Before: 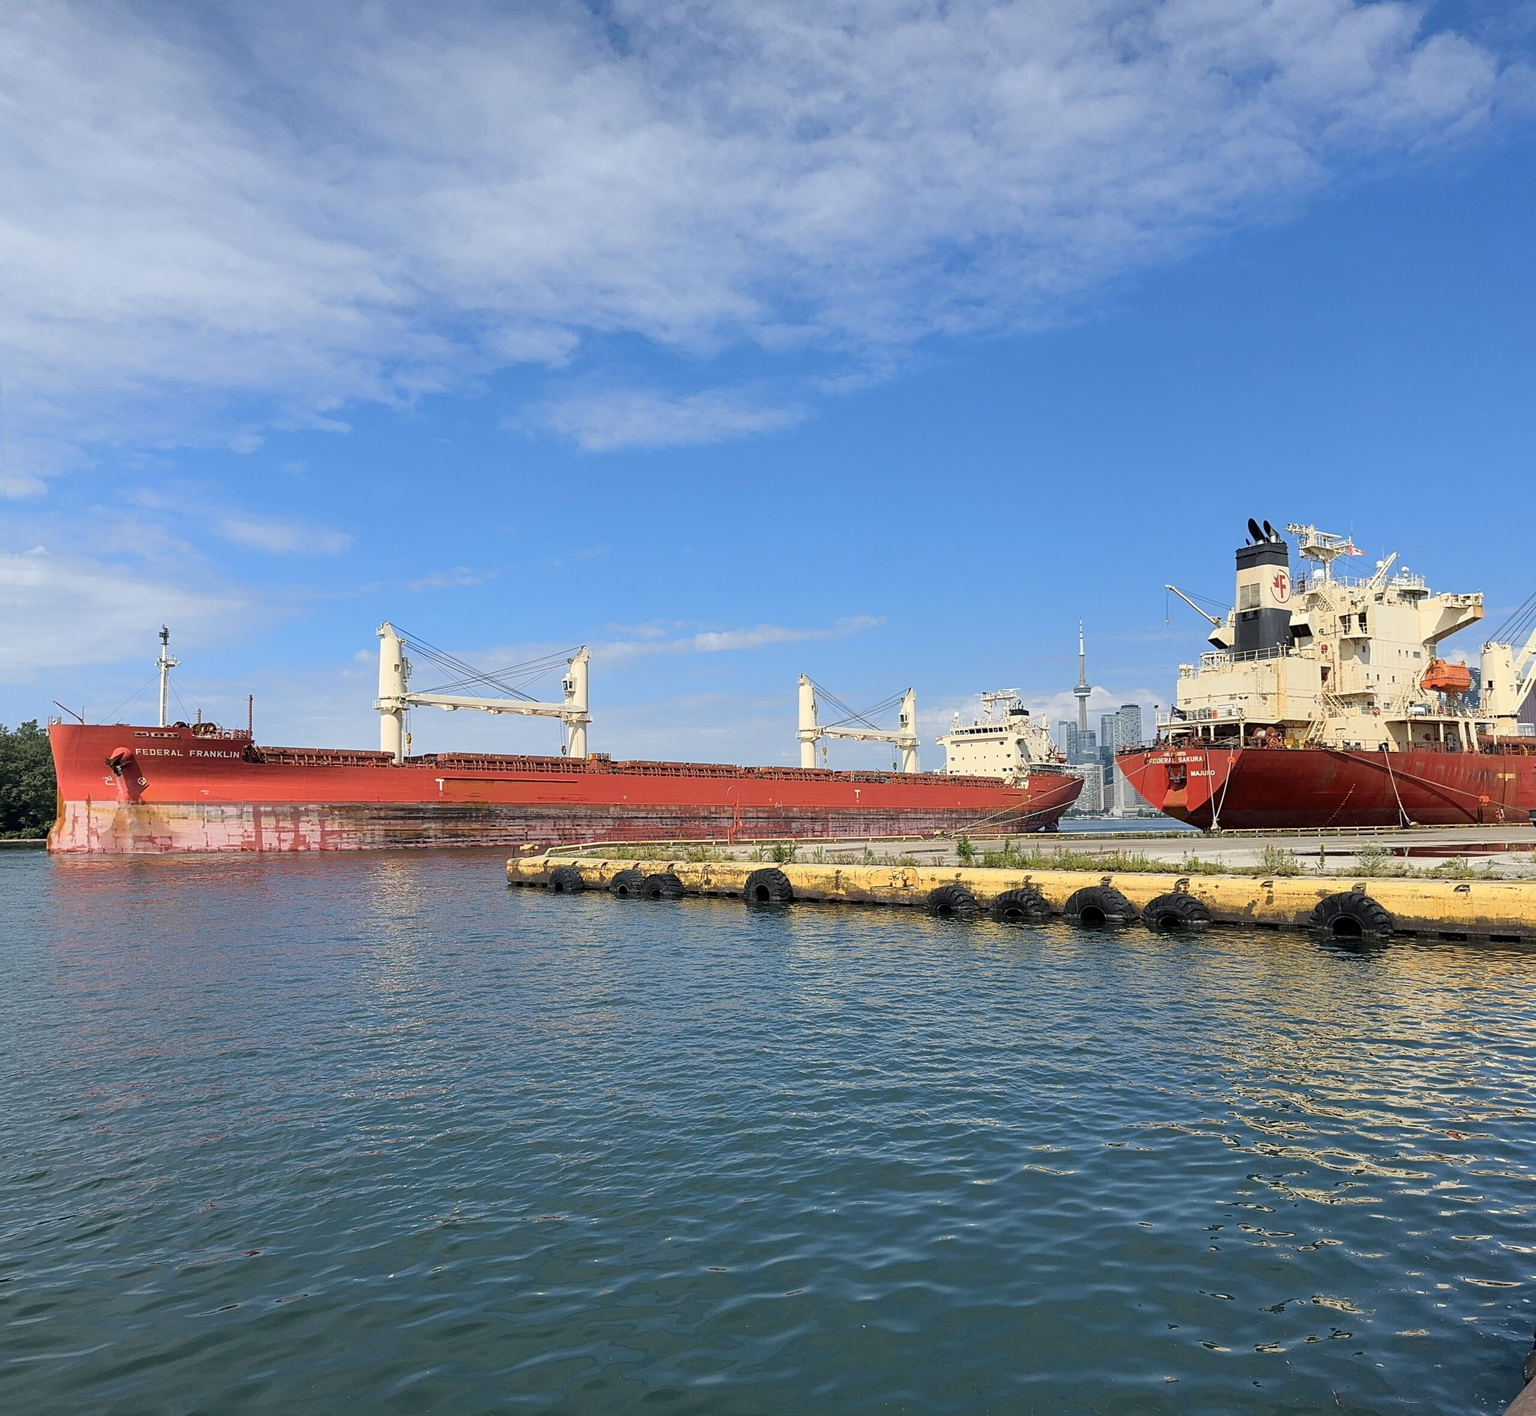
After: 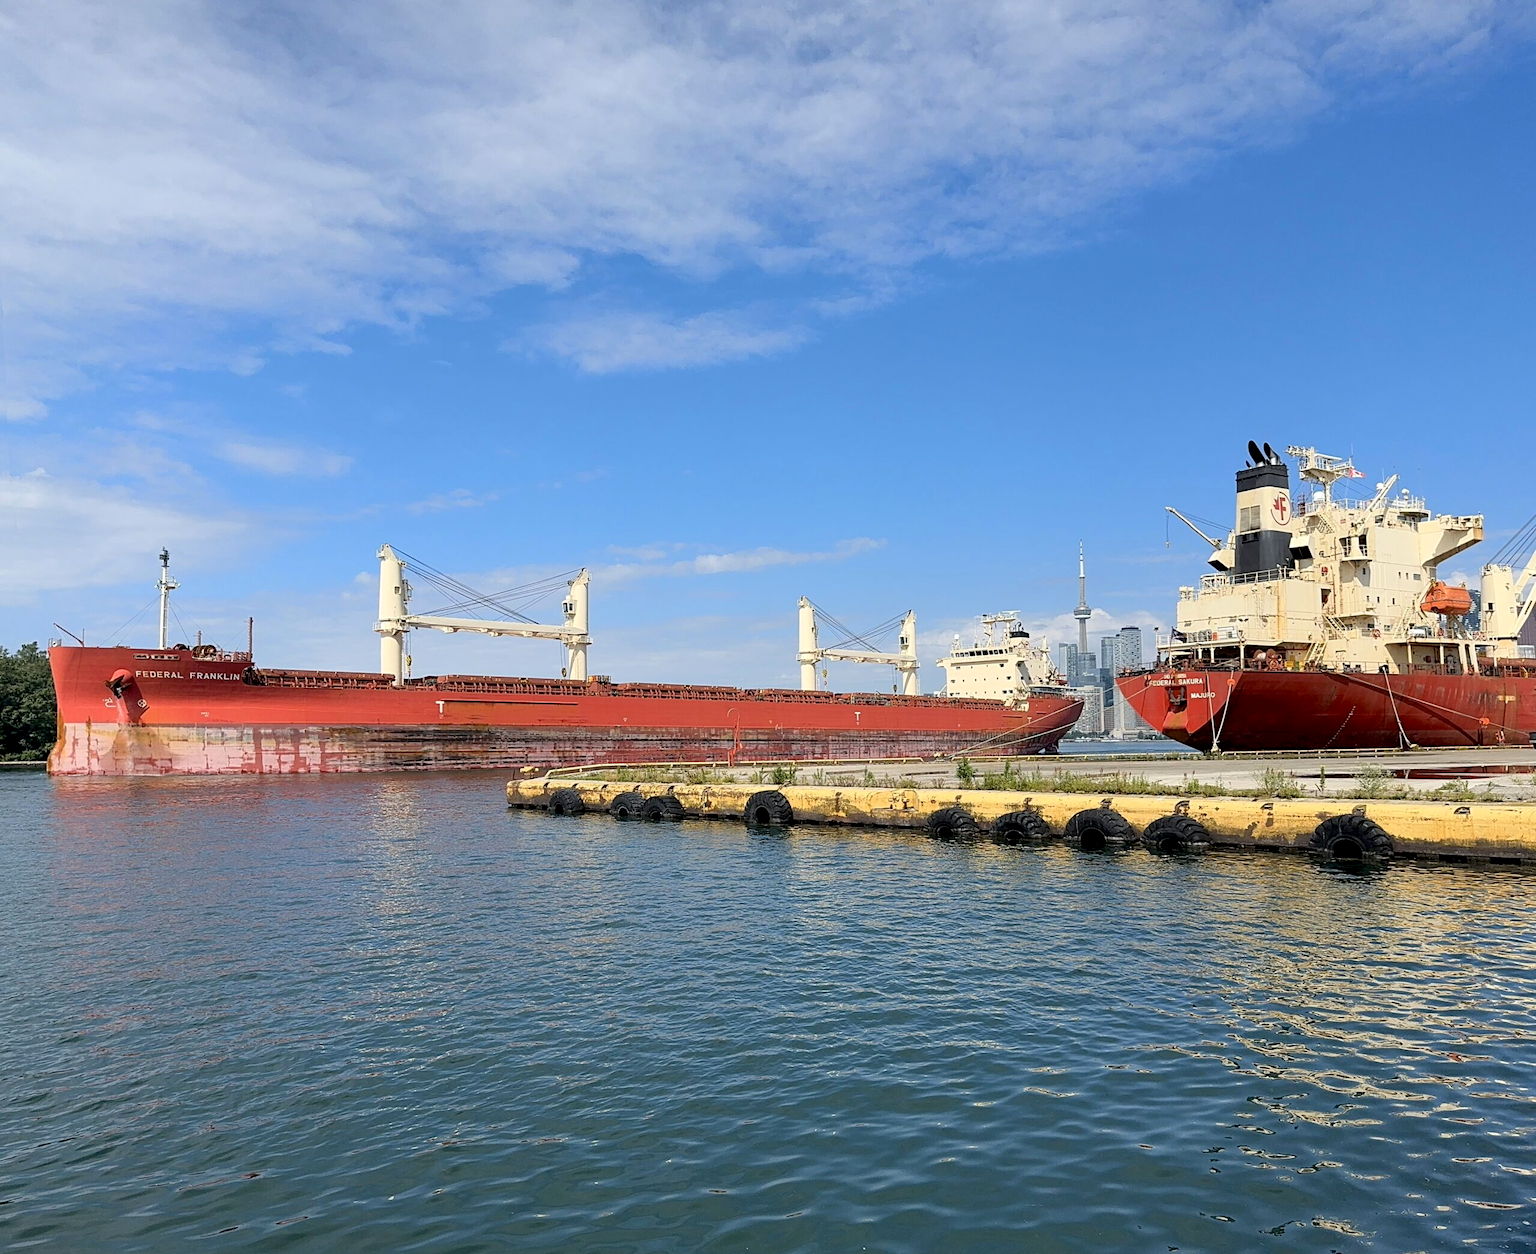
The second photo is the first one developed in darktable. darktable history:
crop and rotate: top 5.514%, bottom 5.885%
exposure: black level correction 0.007, exposure 0.089 EV, compensate exposure bias true, compensate highlight preservation false
